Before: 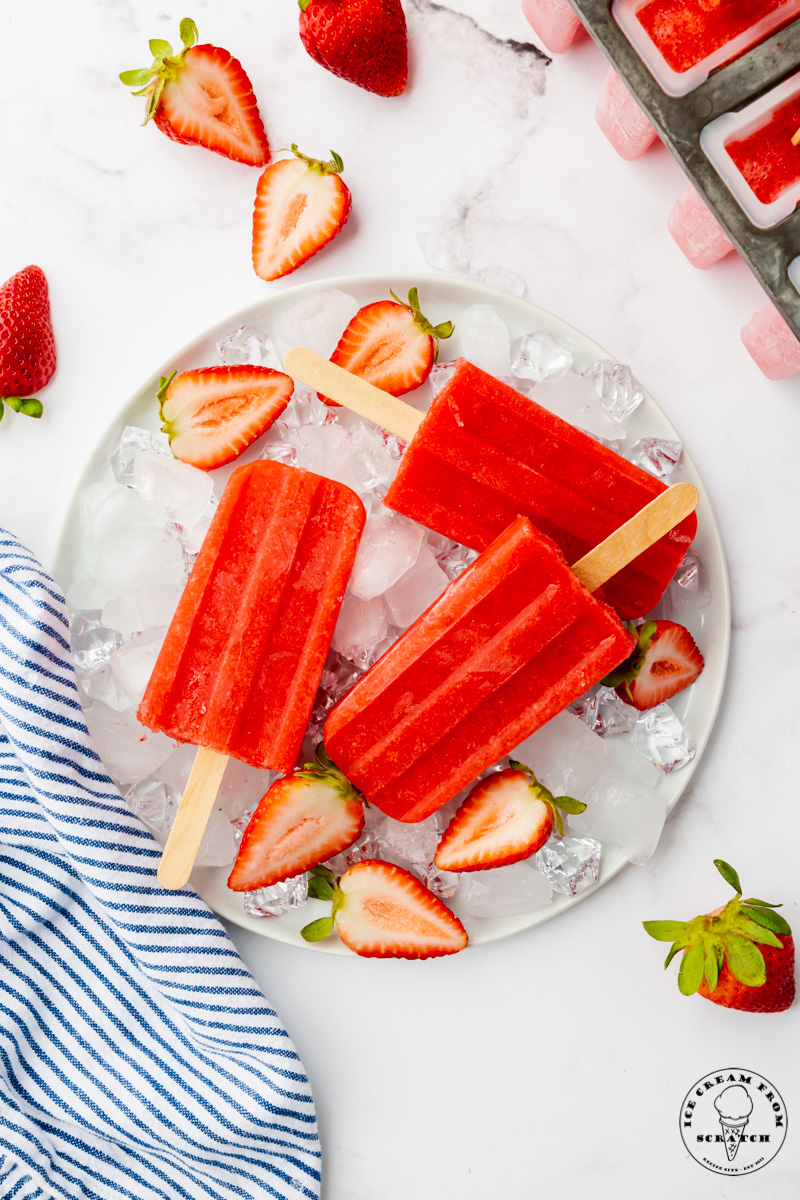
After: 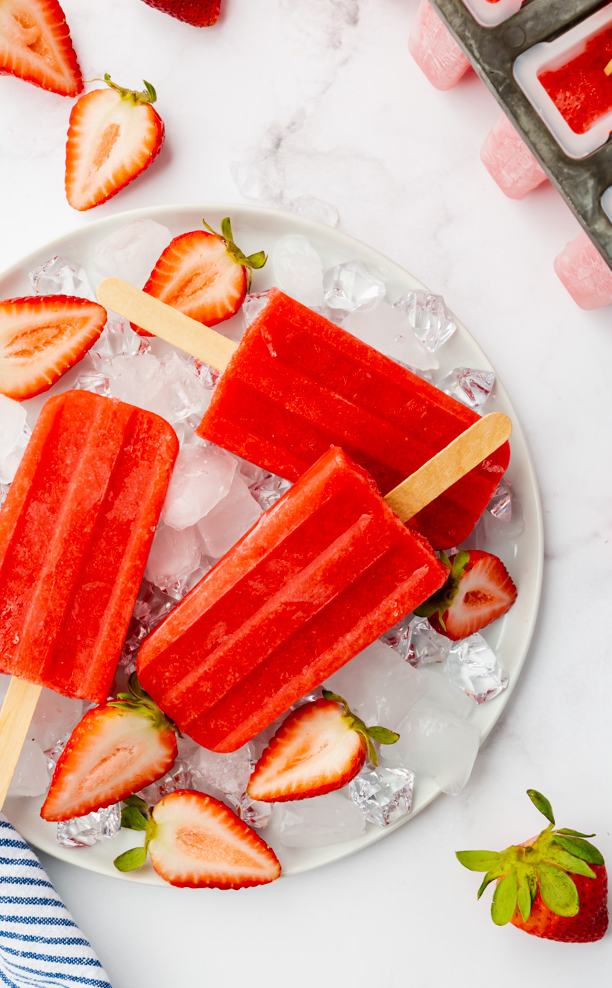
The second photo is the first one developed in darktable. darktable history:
crop: left 23.393%, top 5.898%, bottom 11.746%
